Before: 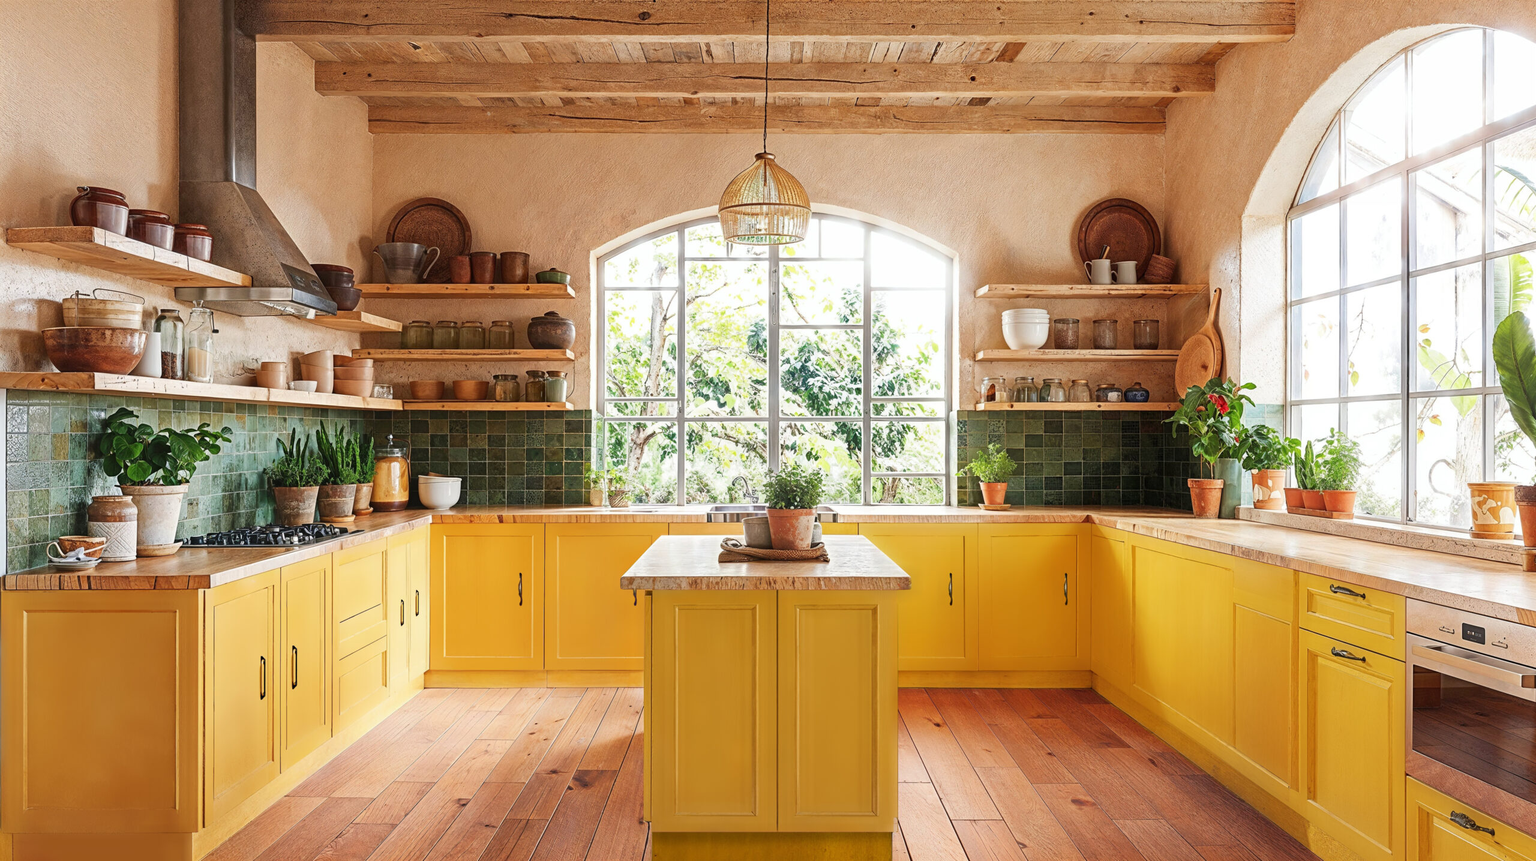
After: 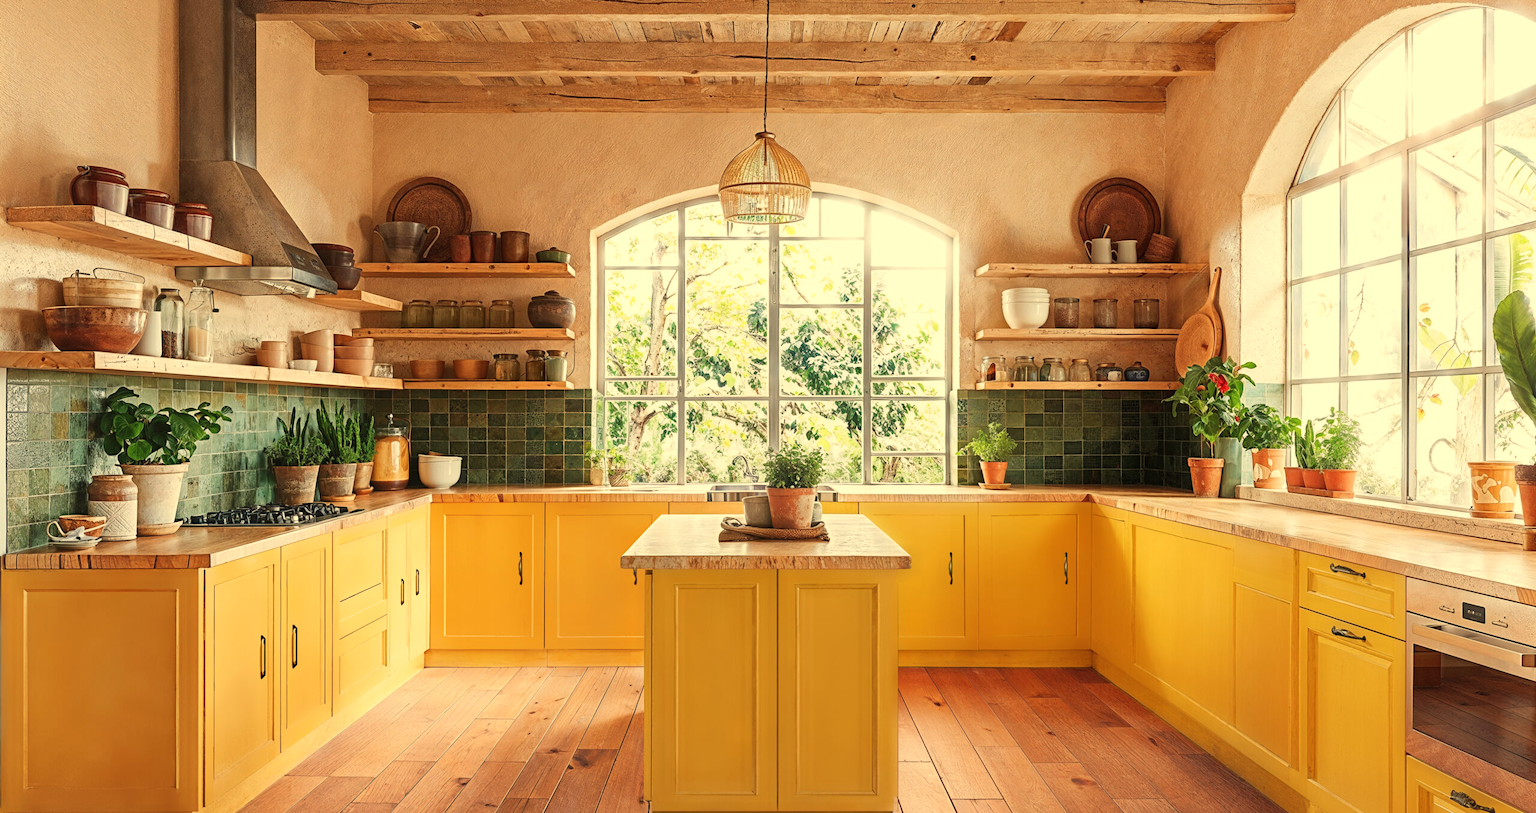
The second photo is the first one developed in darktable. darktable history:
crop and rotate: top 2.479%, bottom 3.018%
white balance: red 1.08, blue 0.791
